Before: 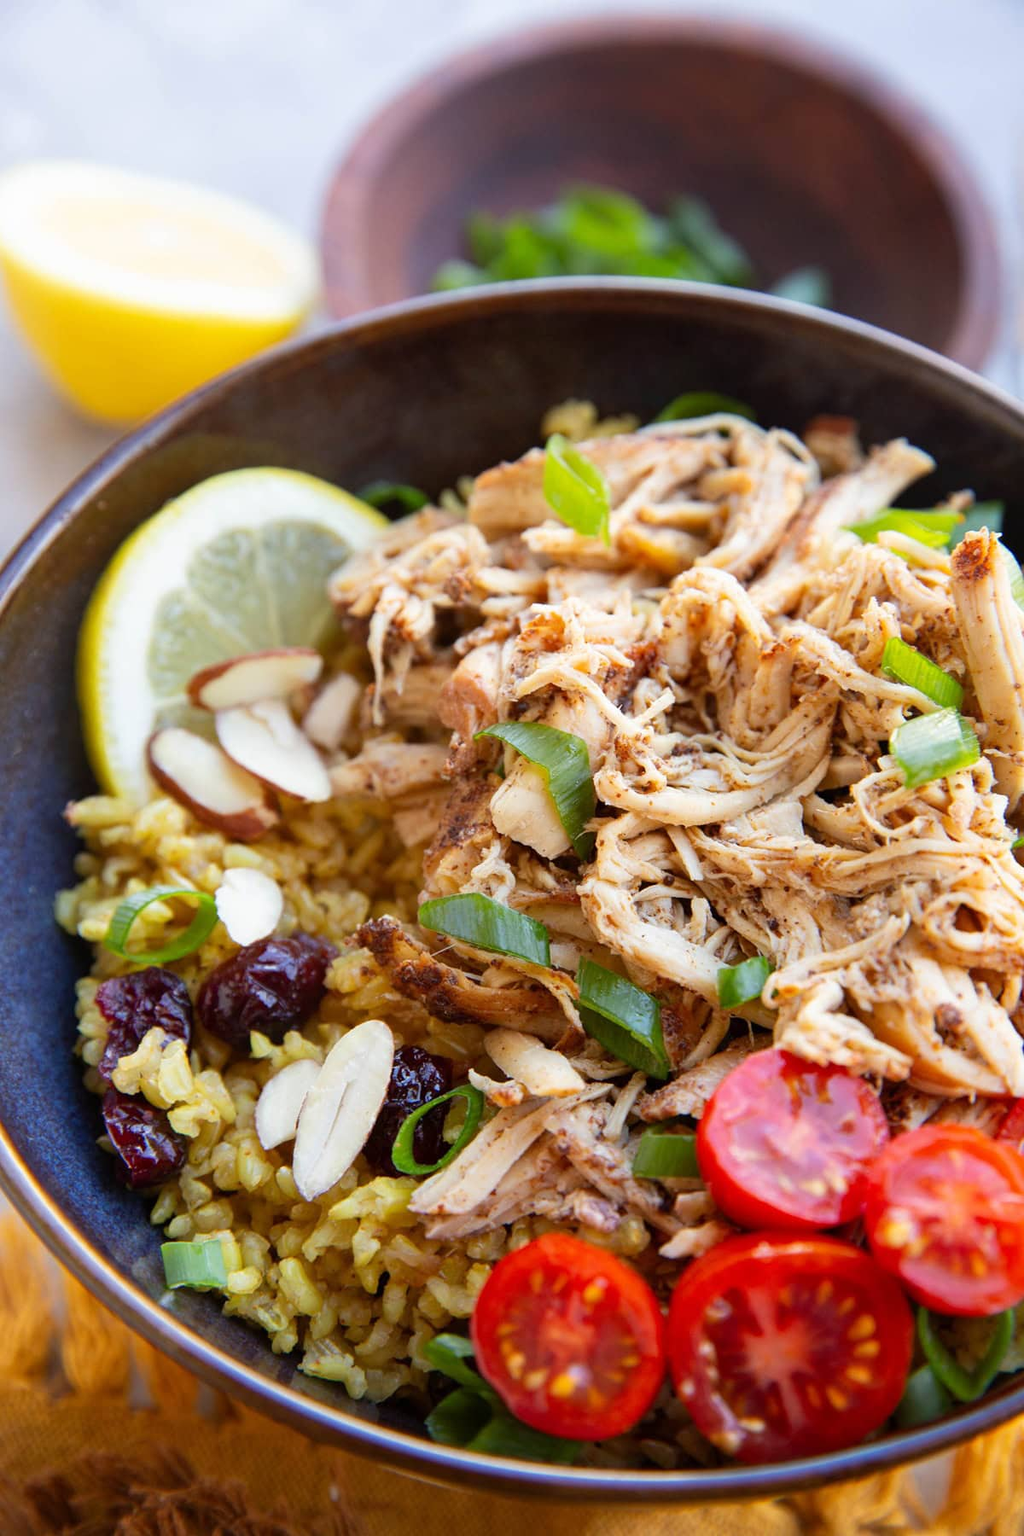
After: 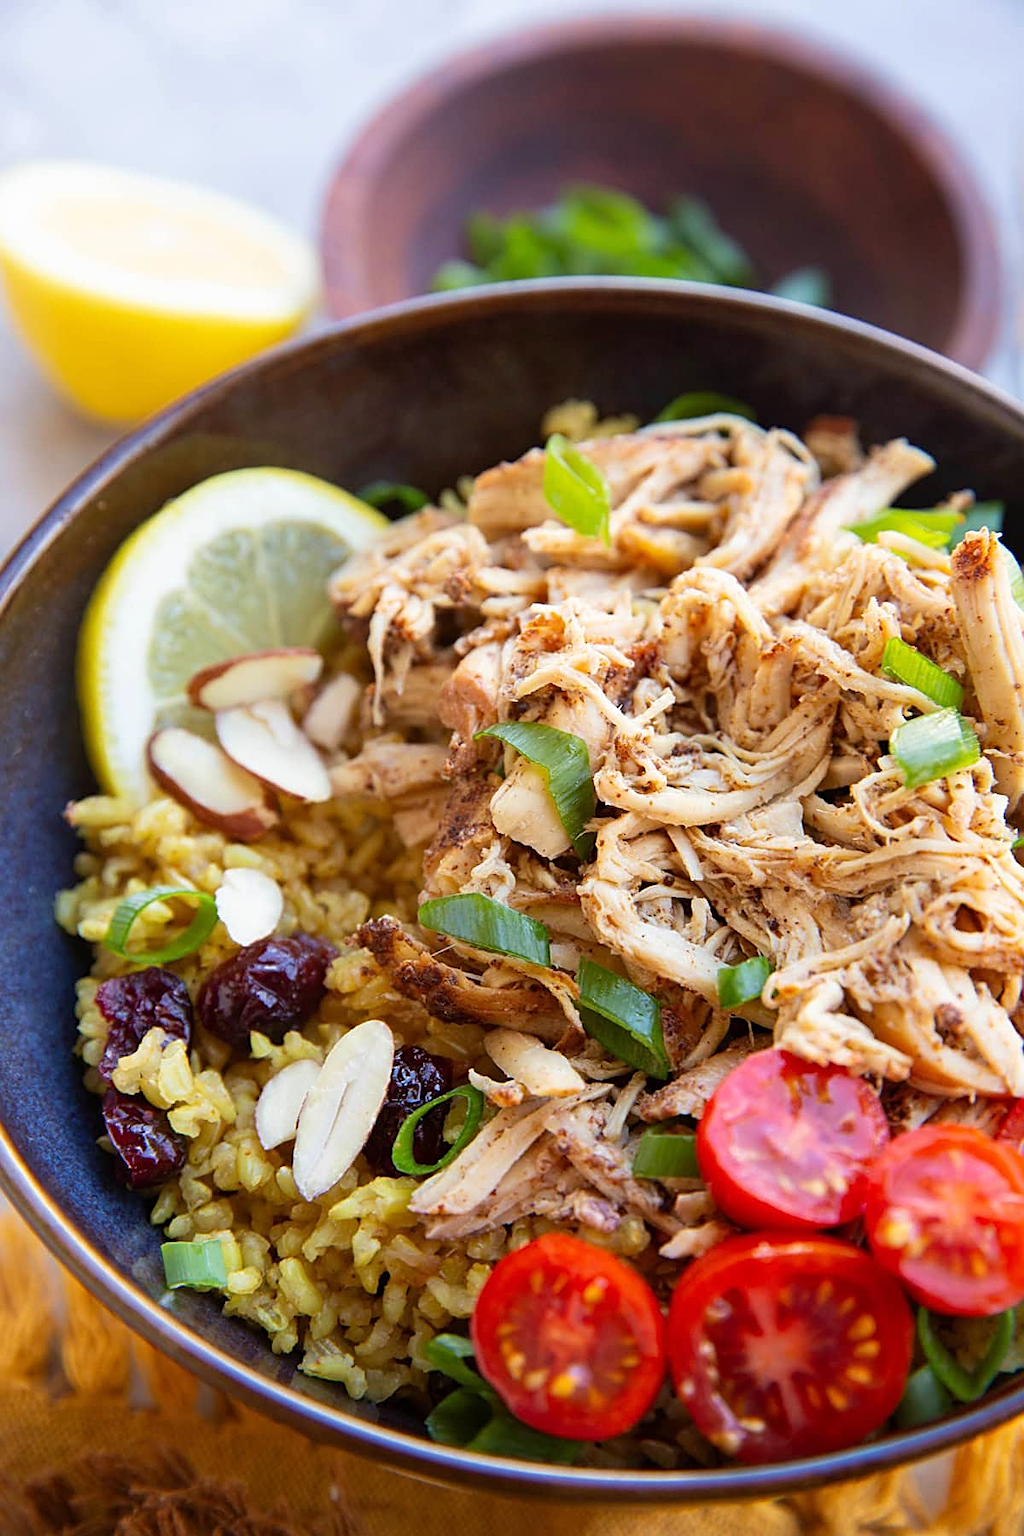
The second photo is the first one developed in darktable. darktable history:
velvia: strength 17.04%
sharpen: on, module defaults
